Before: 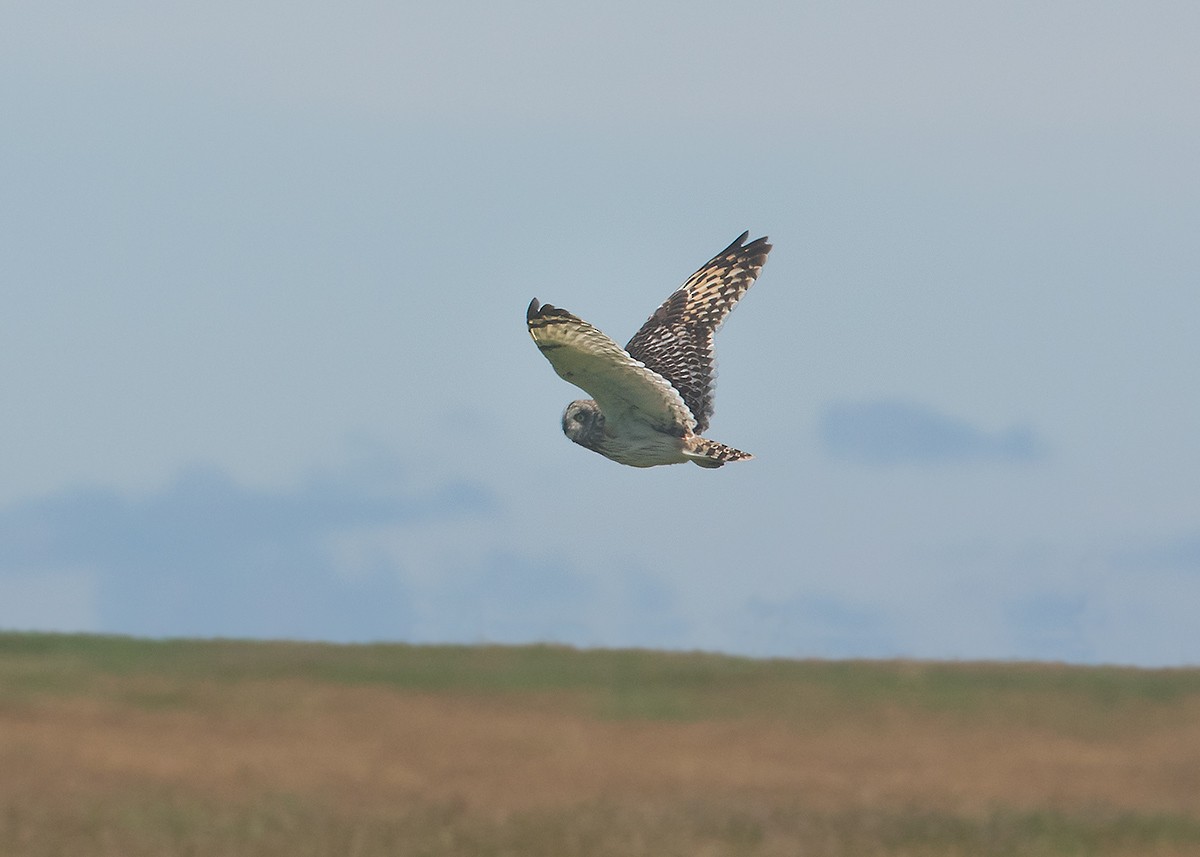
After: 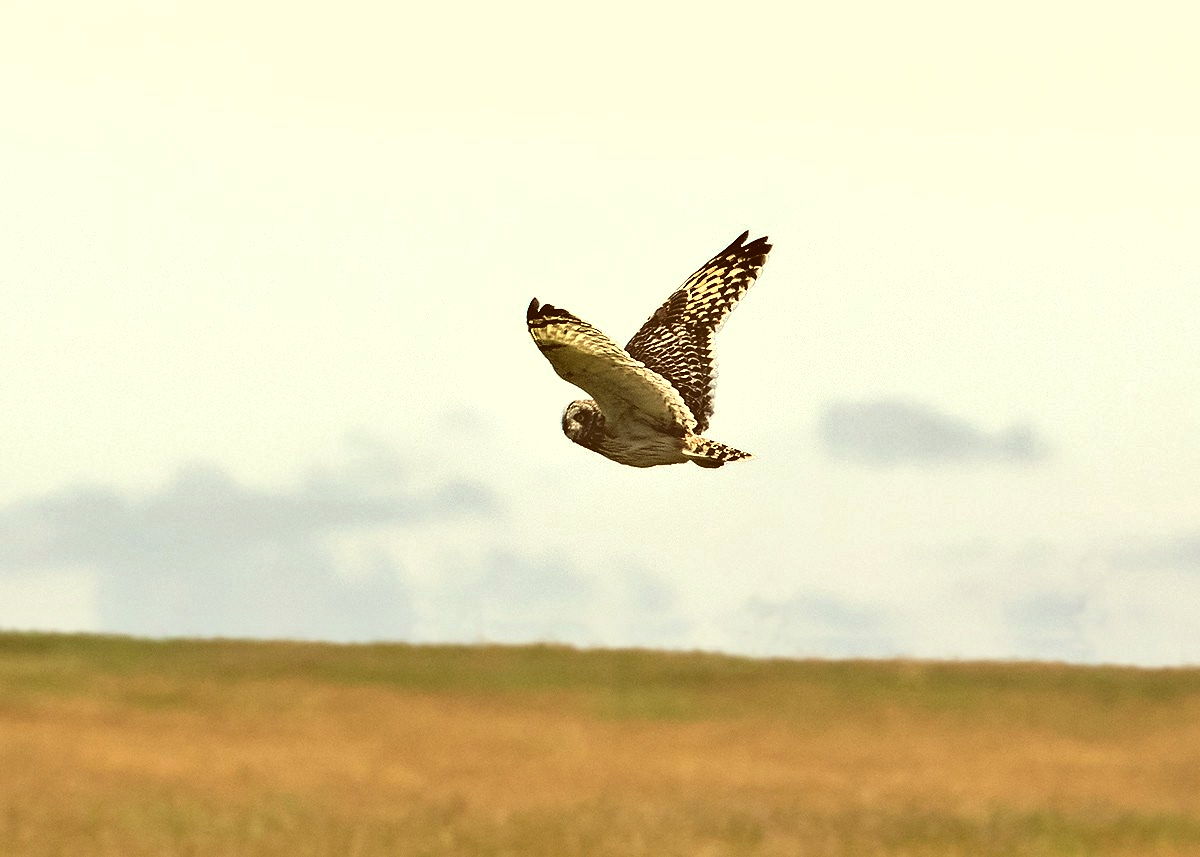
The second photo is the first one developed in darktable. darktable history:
shadows and highlights: highlights color adjustment 0%, low approximation 0.01, soften with gaussian
color correction: highlights a* 1.12, highlights b* 24.26, shadows a* 15.58, shadows b* 24.26
exposure: exposure 1.137 EV, compensate highlight preservation false
sharpen: radius 1.864, amount 0.398, threshold 1.271
